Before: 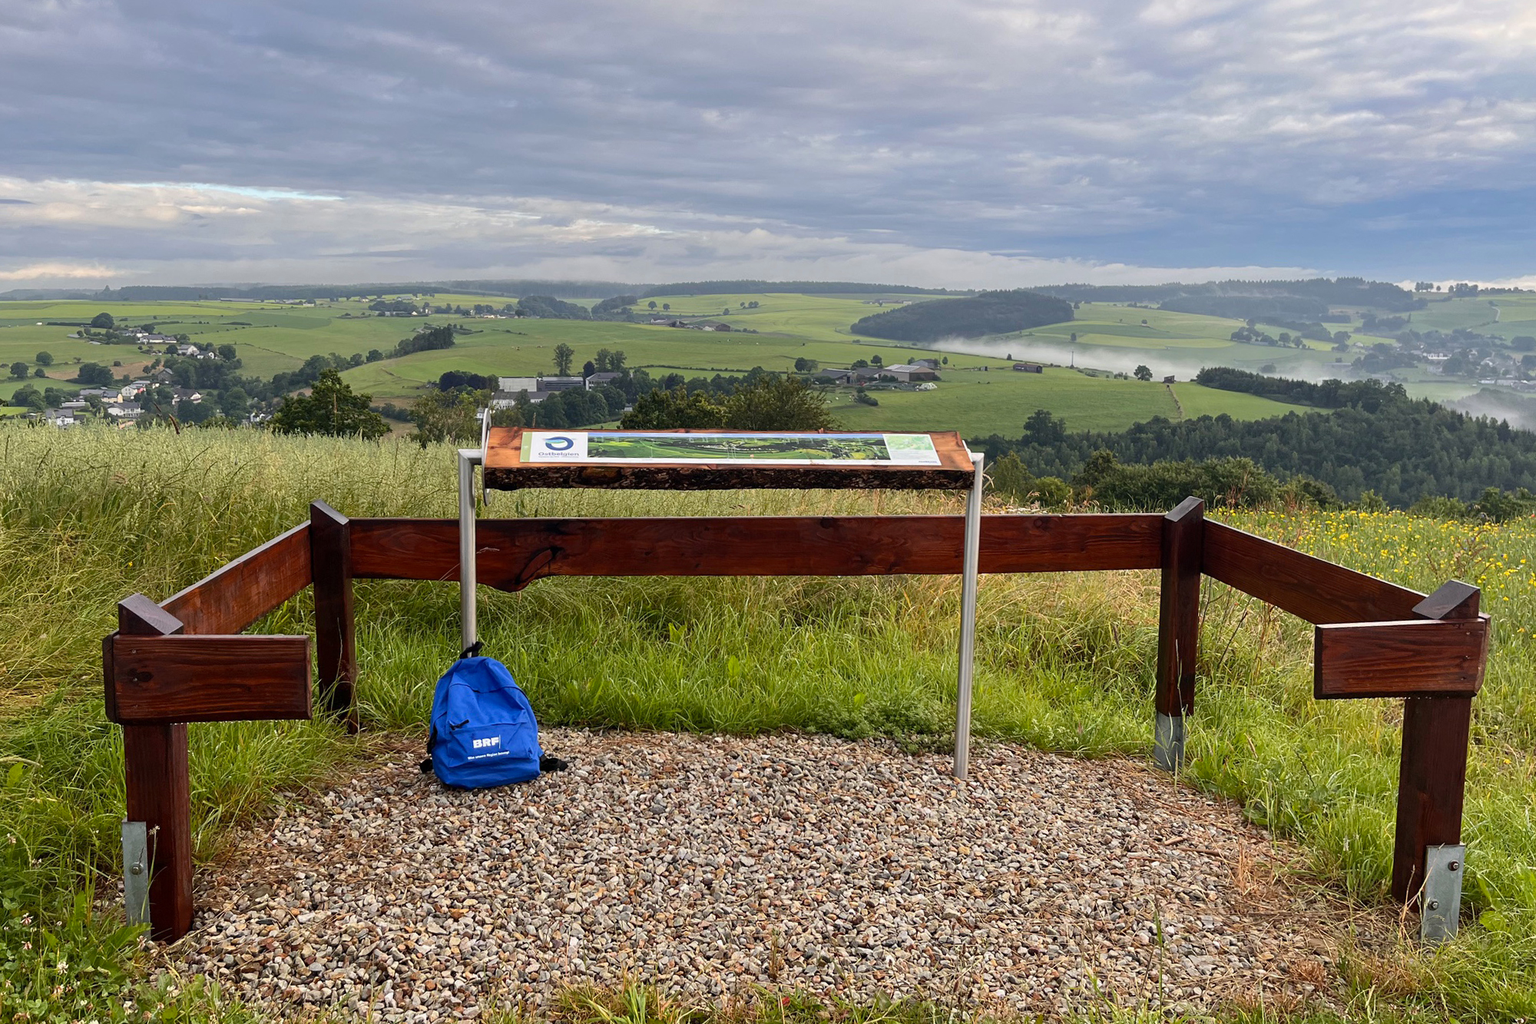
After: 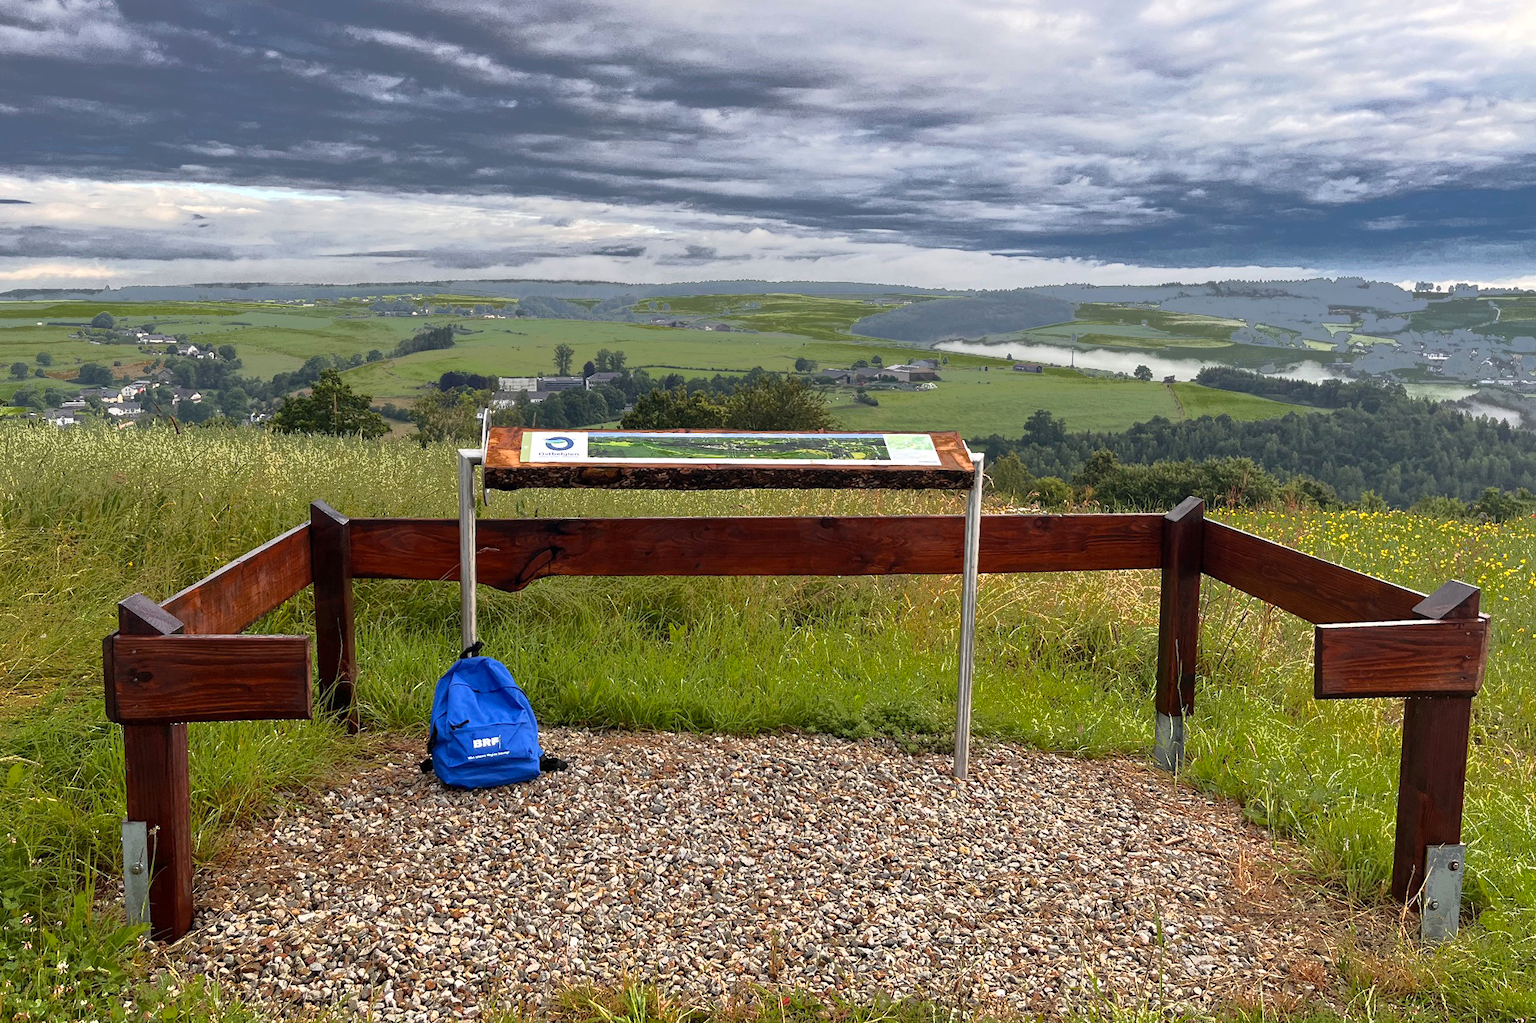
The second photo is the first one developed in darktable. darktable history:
exposure: exposure 0.3 EV, compensate highlight preservation false
fill light: exposure -0.73 EV, center 0.69, width 2.2
tone equalizer: on, module defaults
